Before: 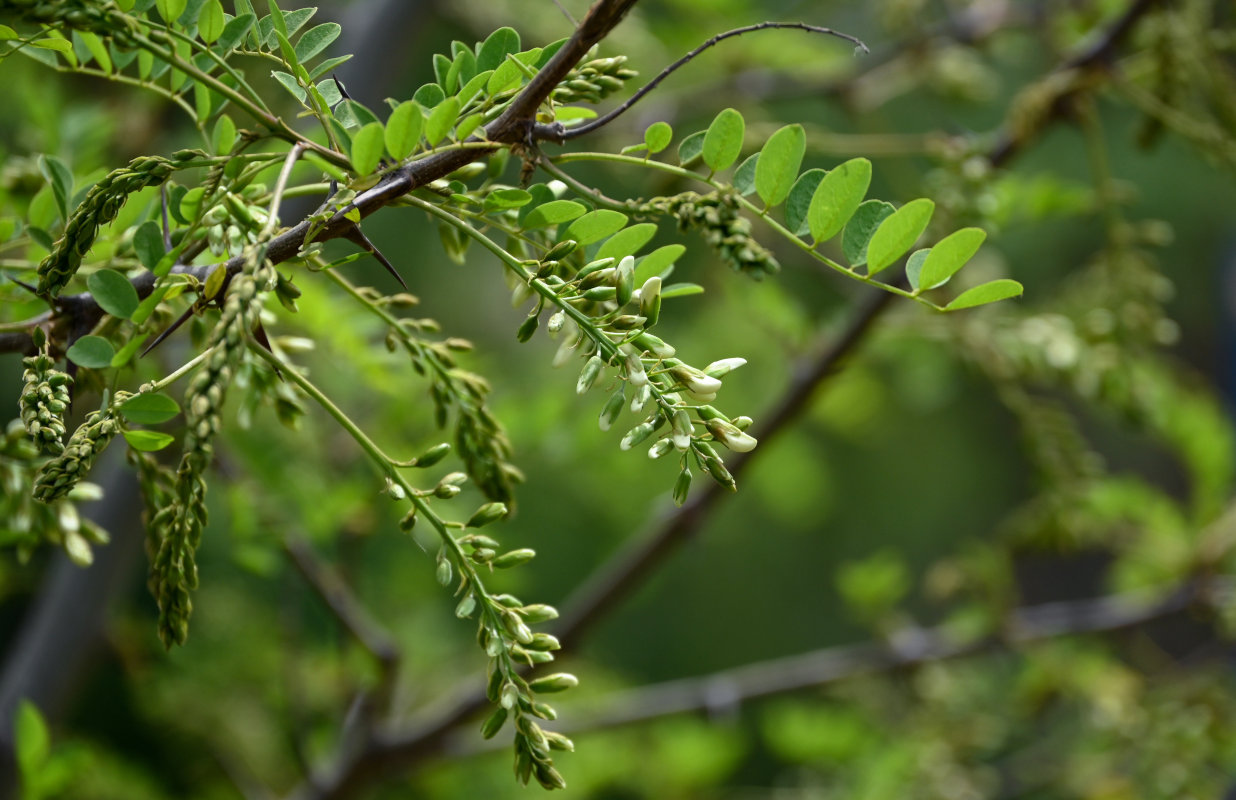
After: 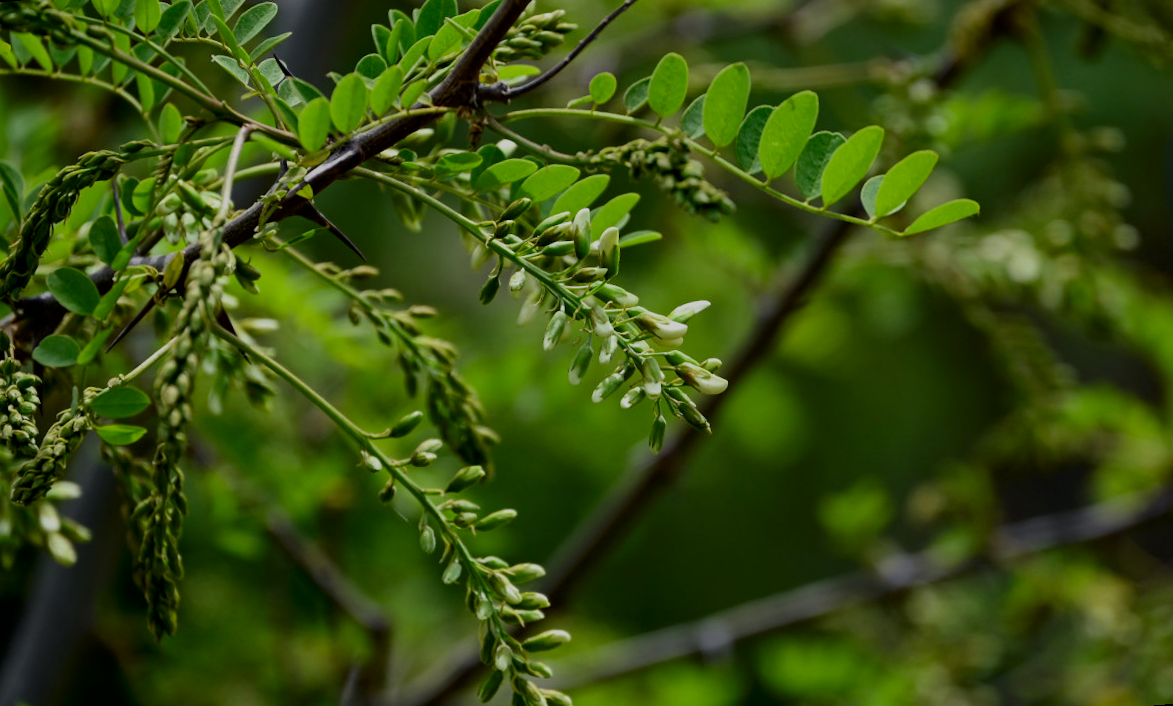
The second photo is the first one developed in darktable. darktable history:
rotate and perspective: rotation -5°, crop left 0.05, crop right 0.952, crop top 0.11, crop bottom 0.89
filmic rgb: black relative exposure -7.65 EV, white relative exposure 4.56 EV, hardness 3.61
contrast brightness saturation: contrast 0.07, brightness -0.14, saturation 0.11
